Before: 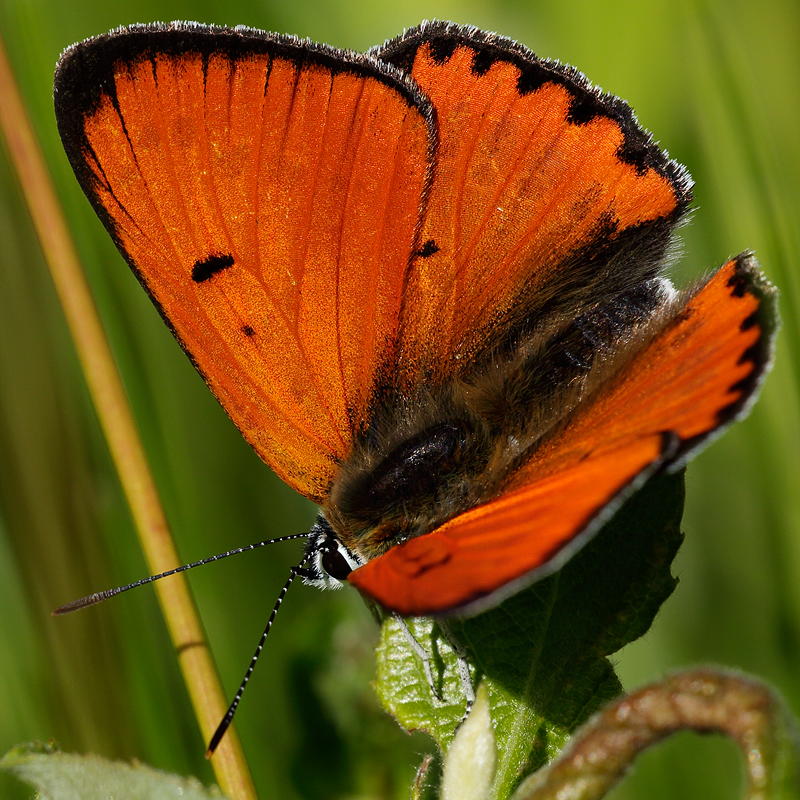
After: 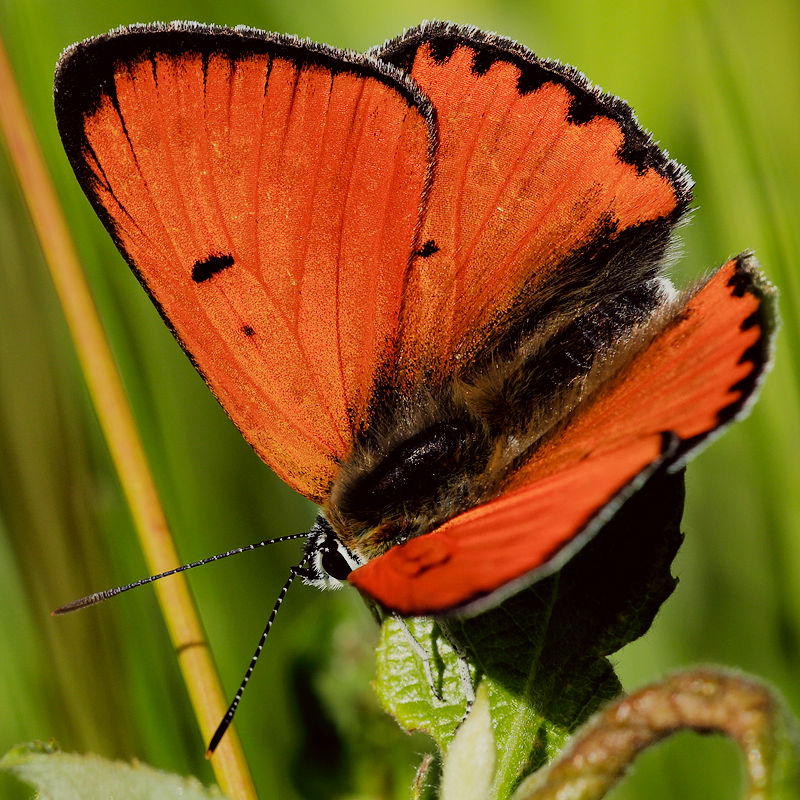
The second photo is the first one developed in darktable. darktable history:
exposure: exposure 0.611 EV, compensate highlight preservation false
filmic rgb: black relative exposure -6.75 EV, white relative exposure 5.94 EV, hardness 2.69
color correction: highlights a* -1.18, highlights b* 4.59, shadows a* 3.65
